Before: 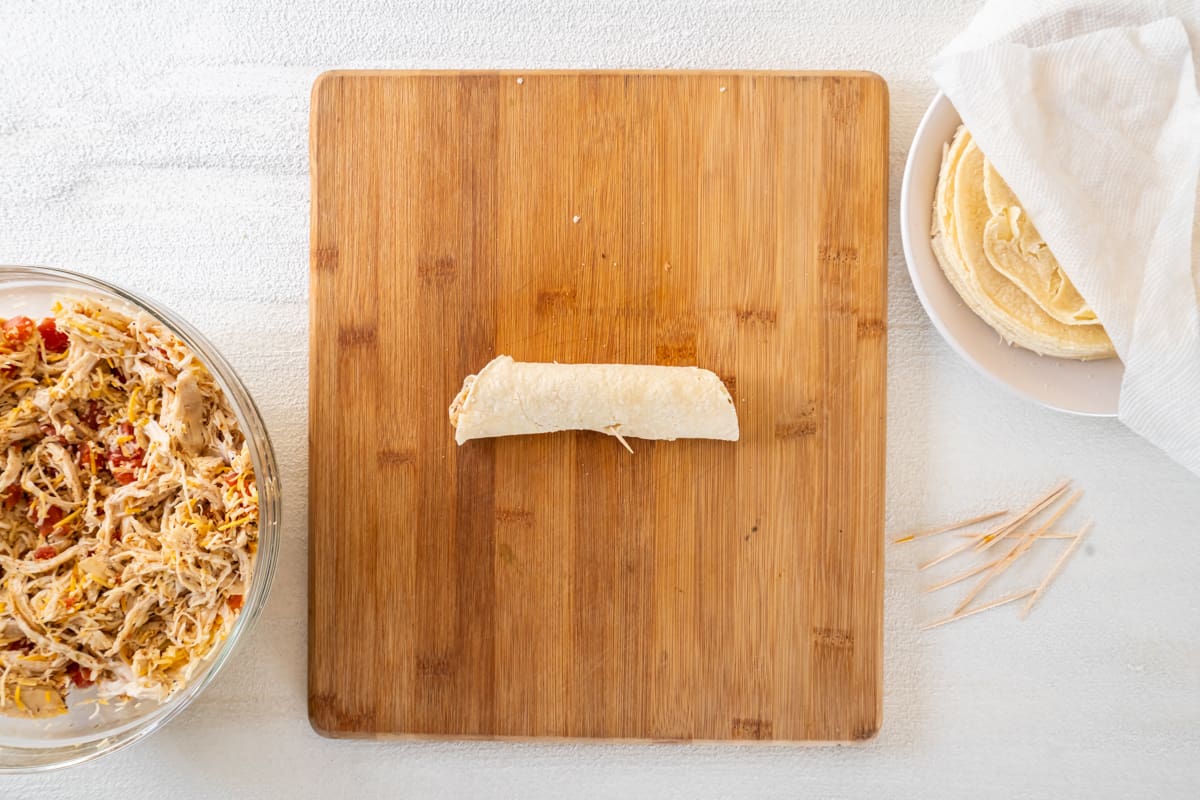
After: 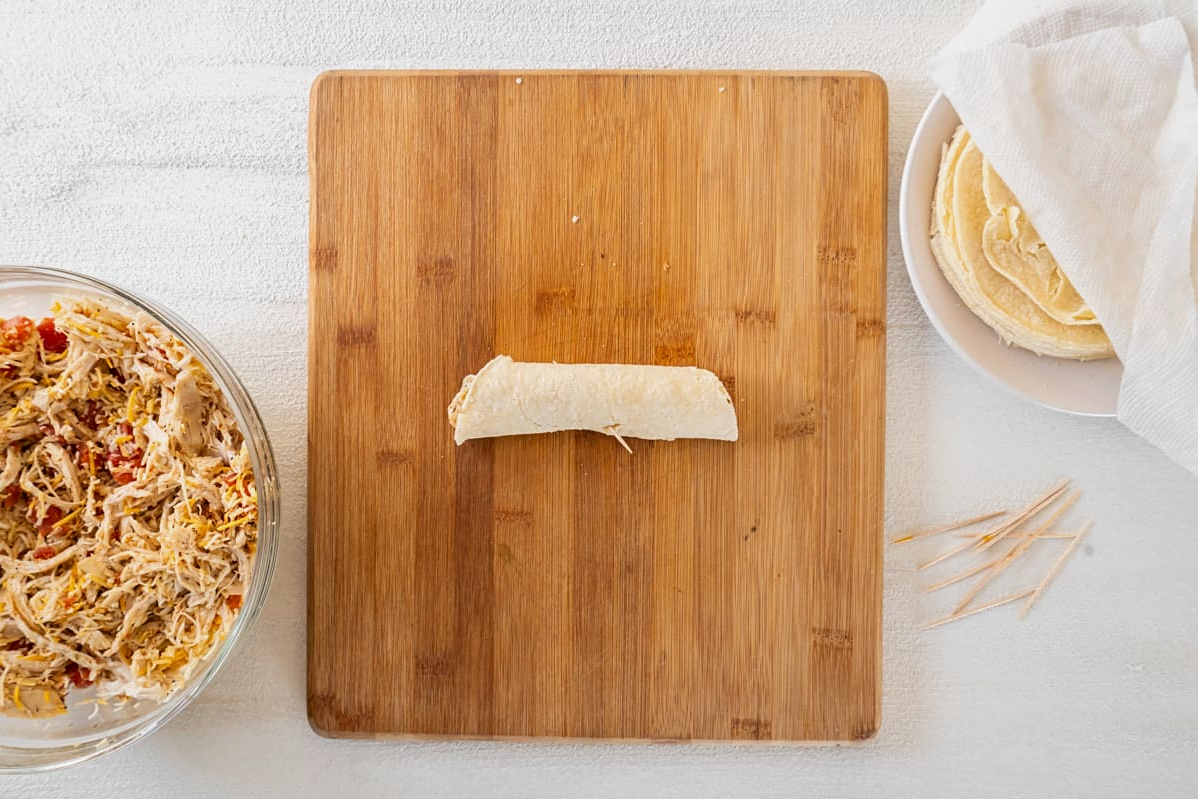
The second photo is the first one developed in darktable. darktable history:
white balance: emerald 1
exposure: exposure -0.157 EV, compensate highlight preservation false
crop and rotate: left 0.126%
sharpen: amount 0.2
